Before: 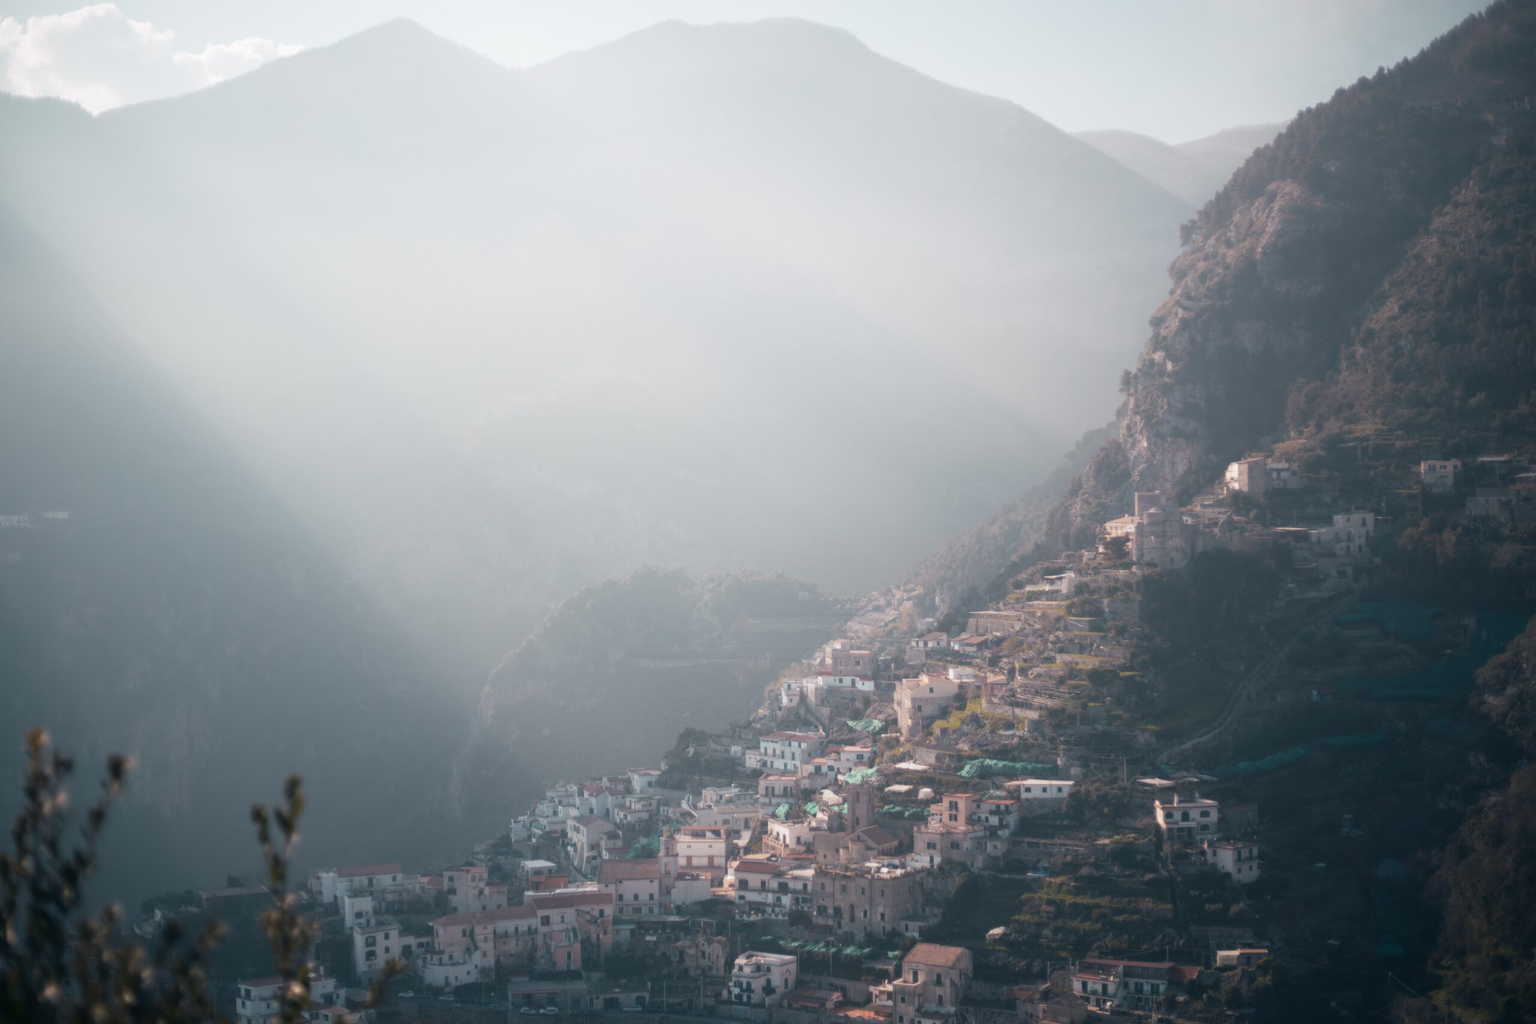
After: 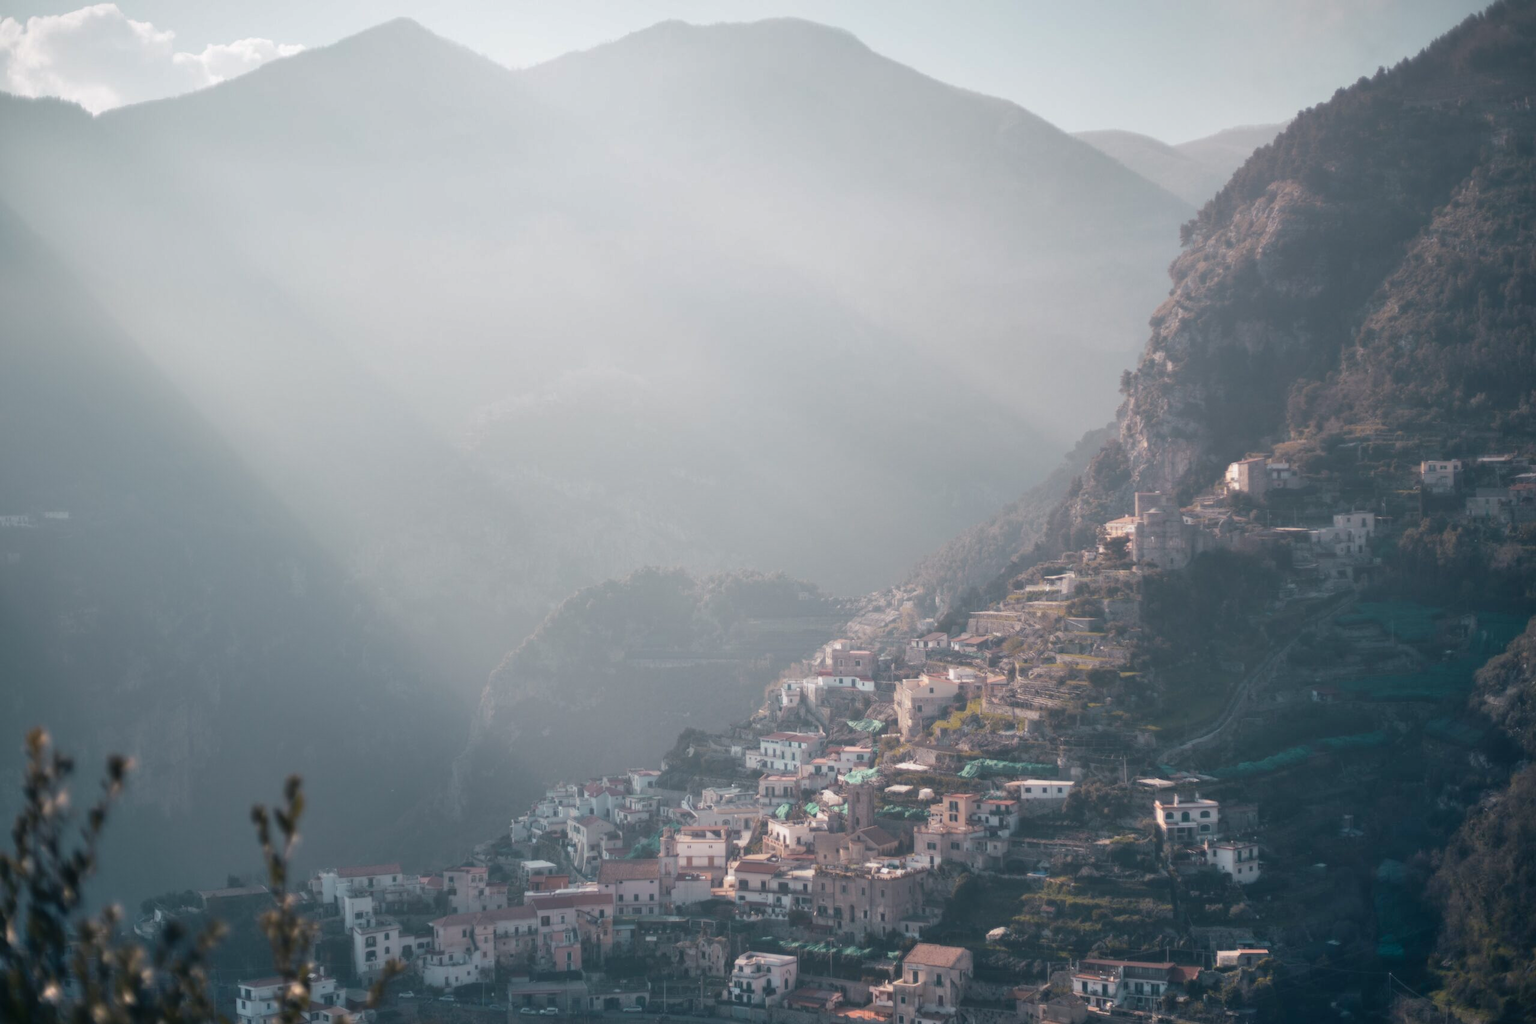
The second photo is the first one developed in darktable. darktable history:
shadows and highlights: low approximation 0.01, soften with gaussian
exposure: compensate exposure bias true, compensate highlight preservation false
